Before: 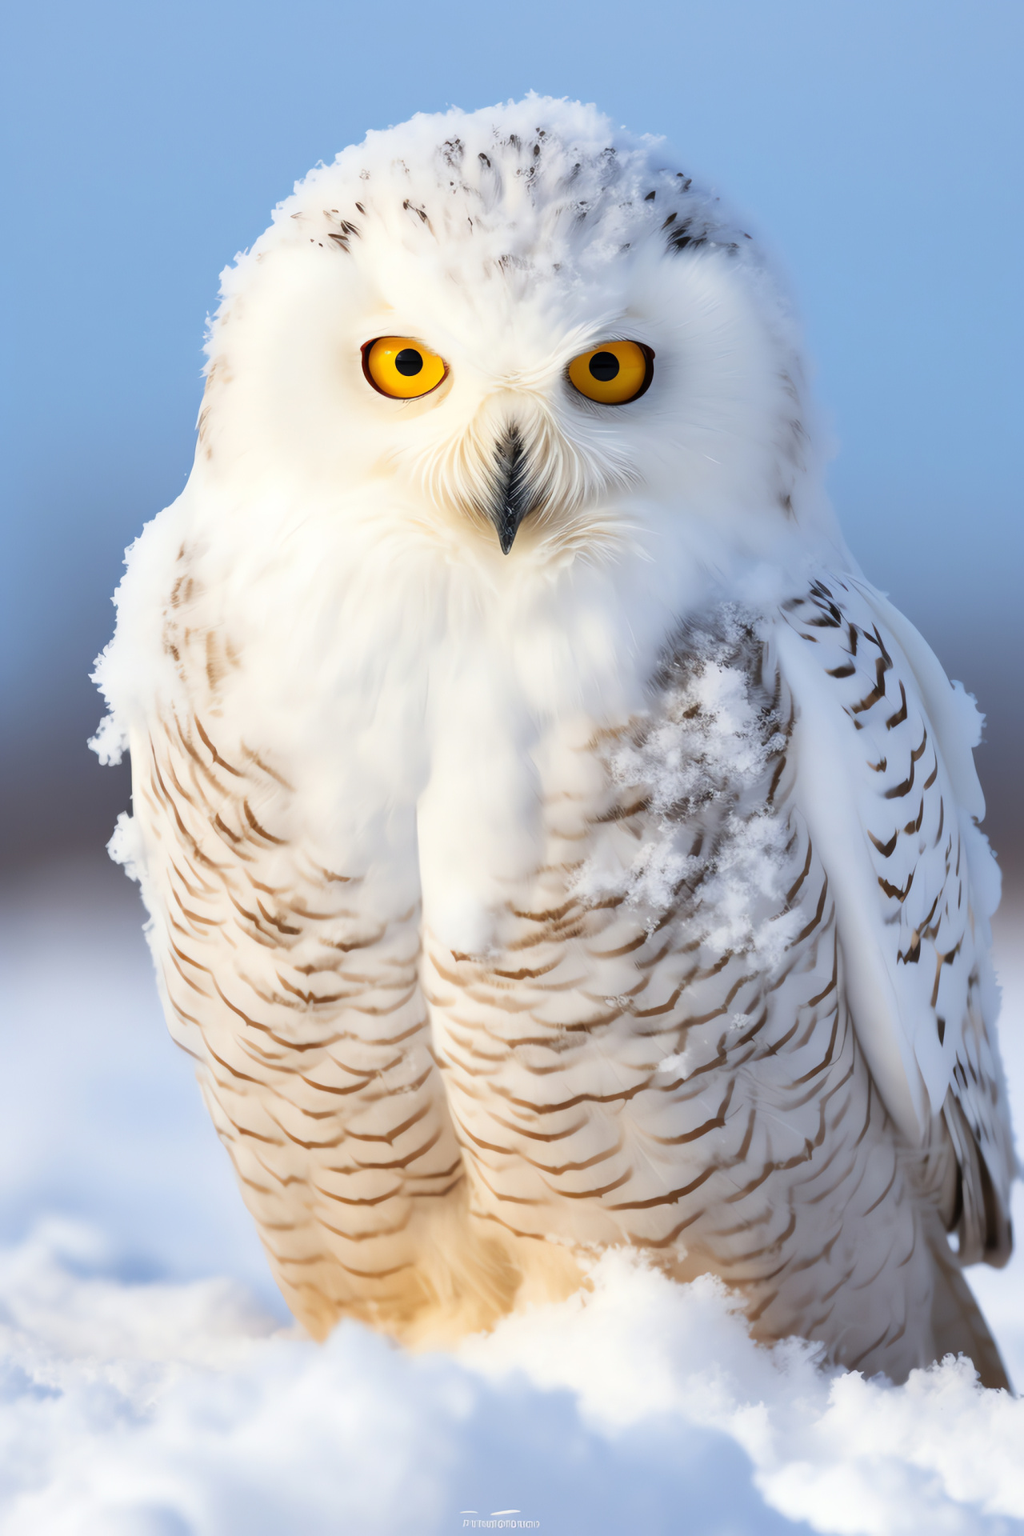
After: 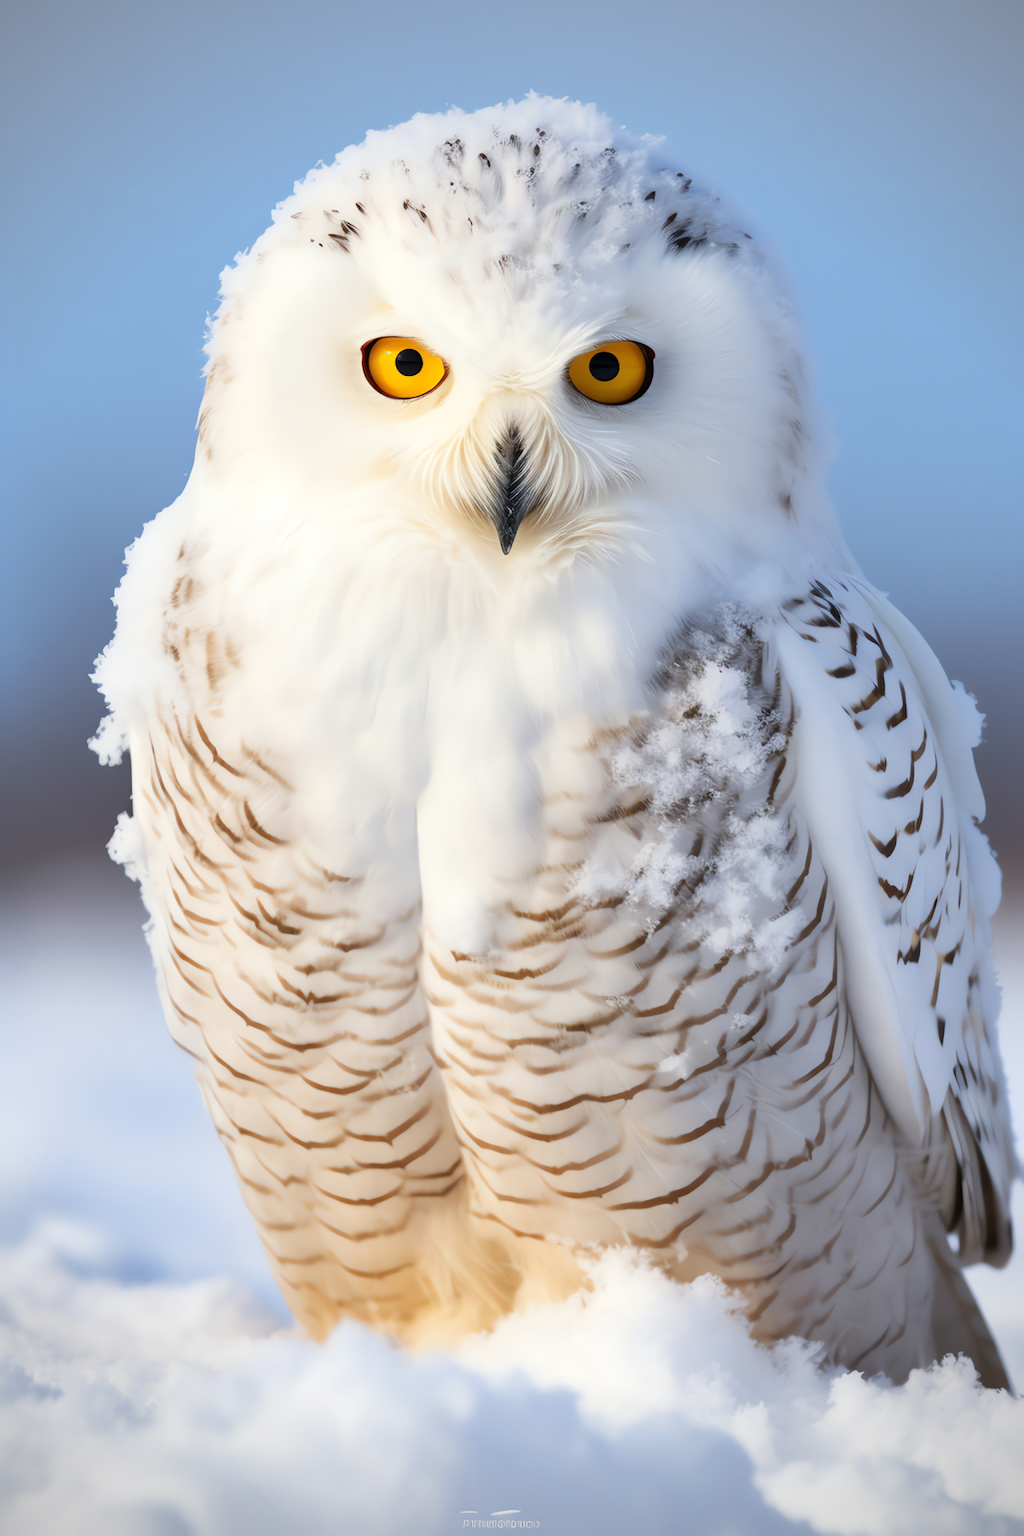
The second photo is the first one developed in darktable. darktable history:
sharpen: radius 5.303, amount 0.314, threshold 26.728
vignetting: fall-off radius 46.27%
